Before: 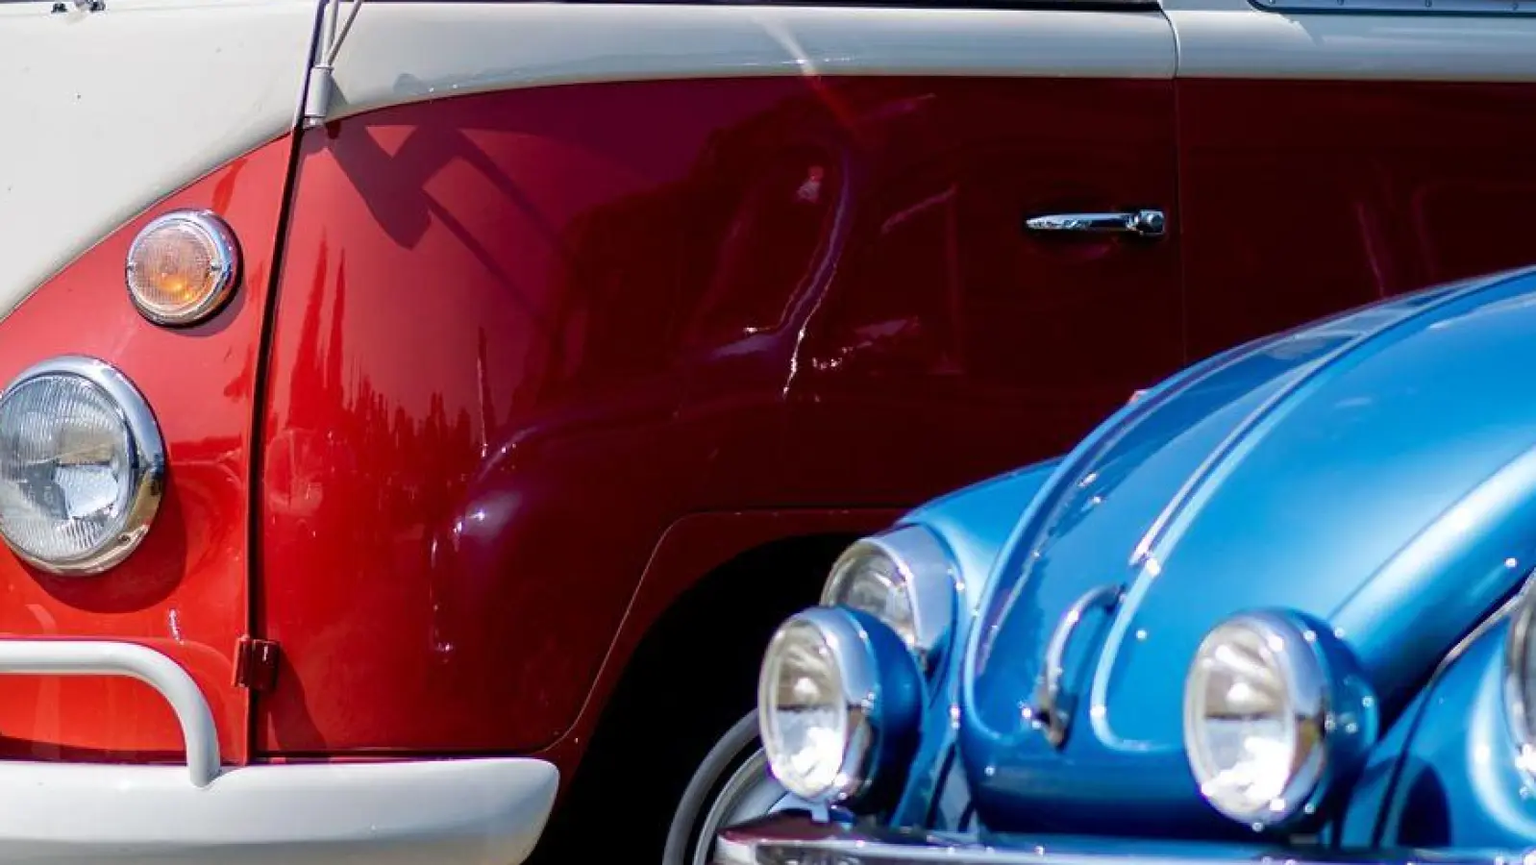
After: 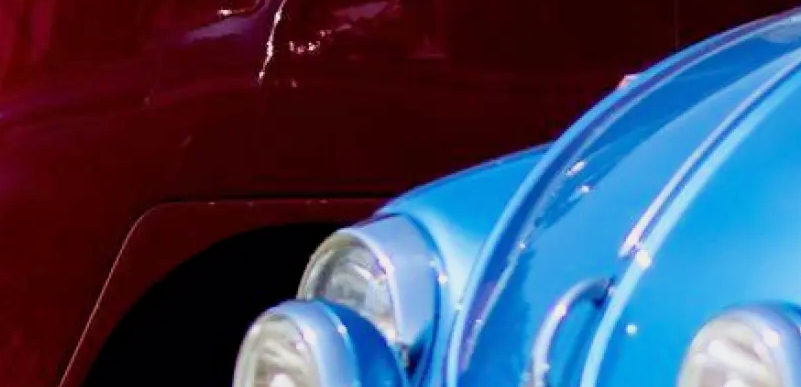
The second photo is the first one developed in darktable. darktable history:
exposure: exposure 0.6 EV, compensate exposure bias true, compensate highlight preservation false
filmic rgb: black relative exposure -7.99 EV, white relative exposure 4.05 EV, hardness 4.2, color science v6 (2022)
crop: left 34.811%, top 36.829%, right 15.05%, bottom 20.104%
